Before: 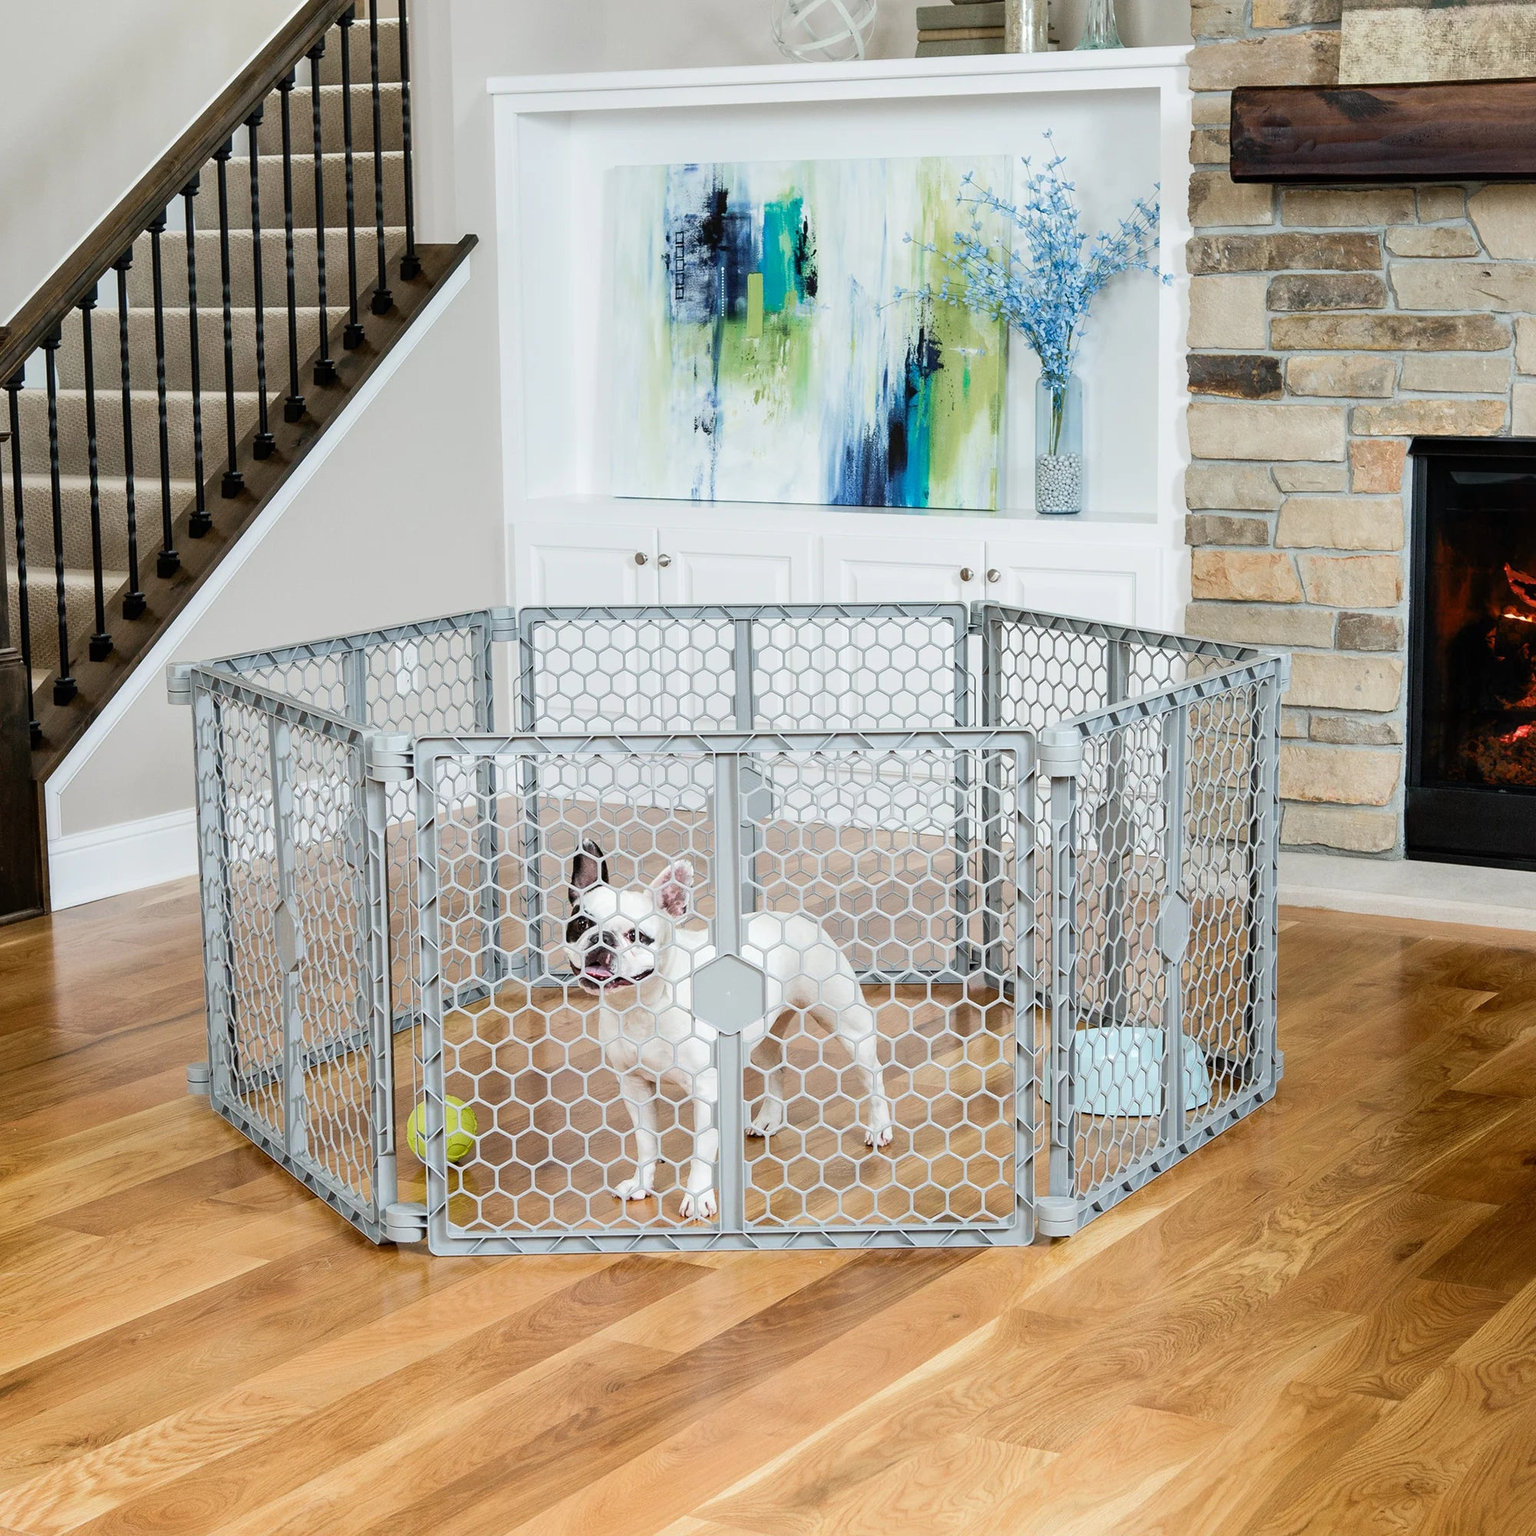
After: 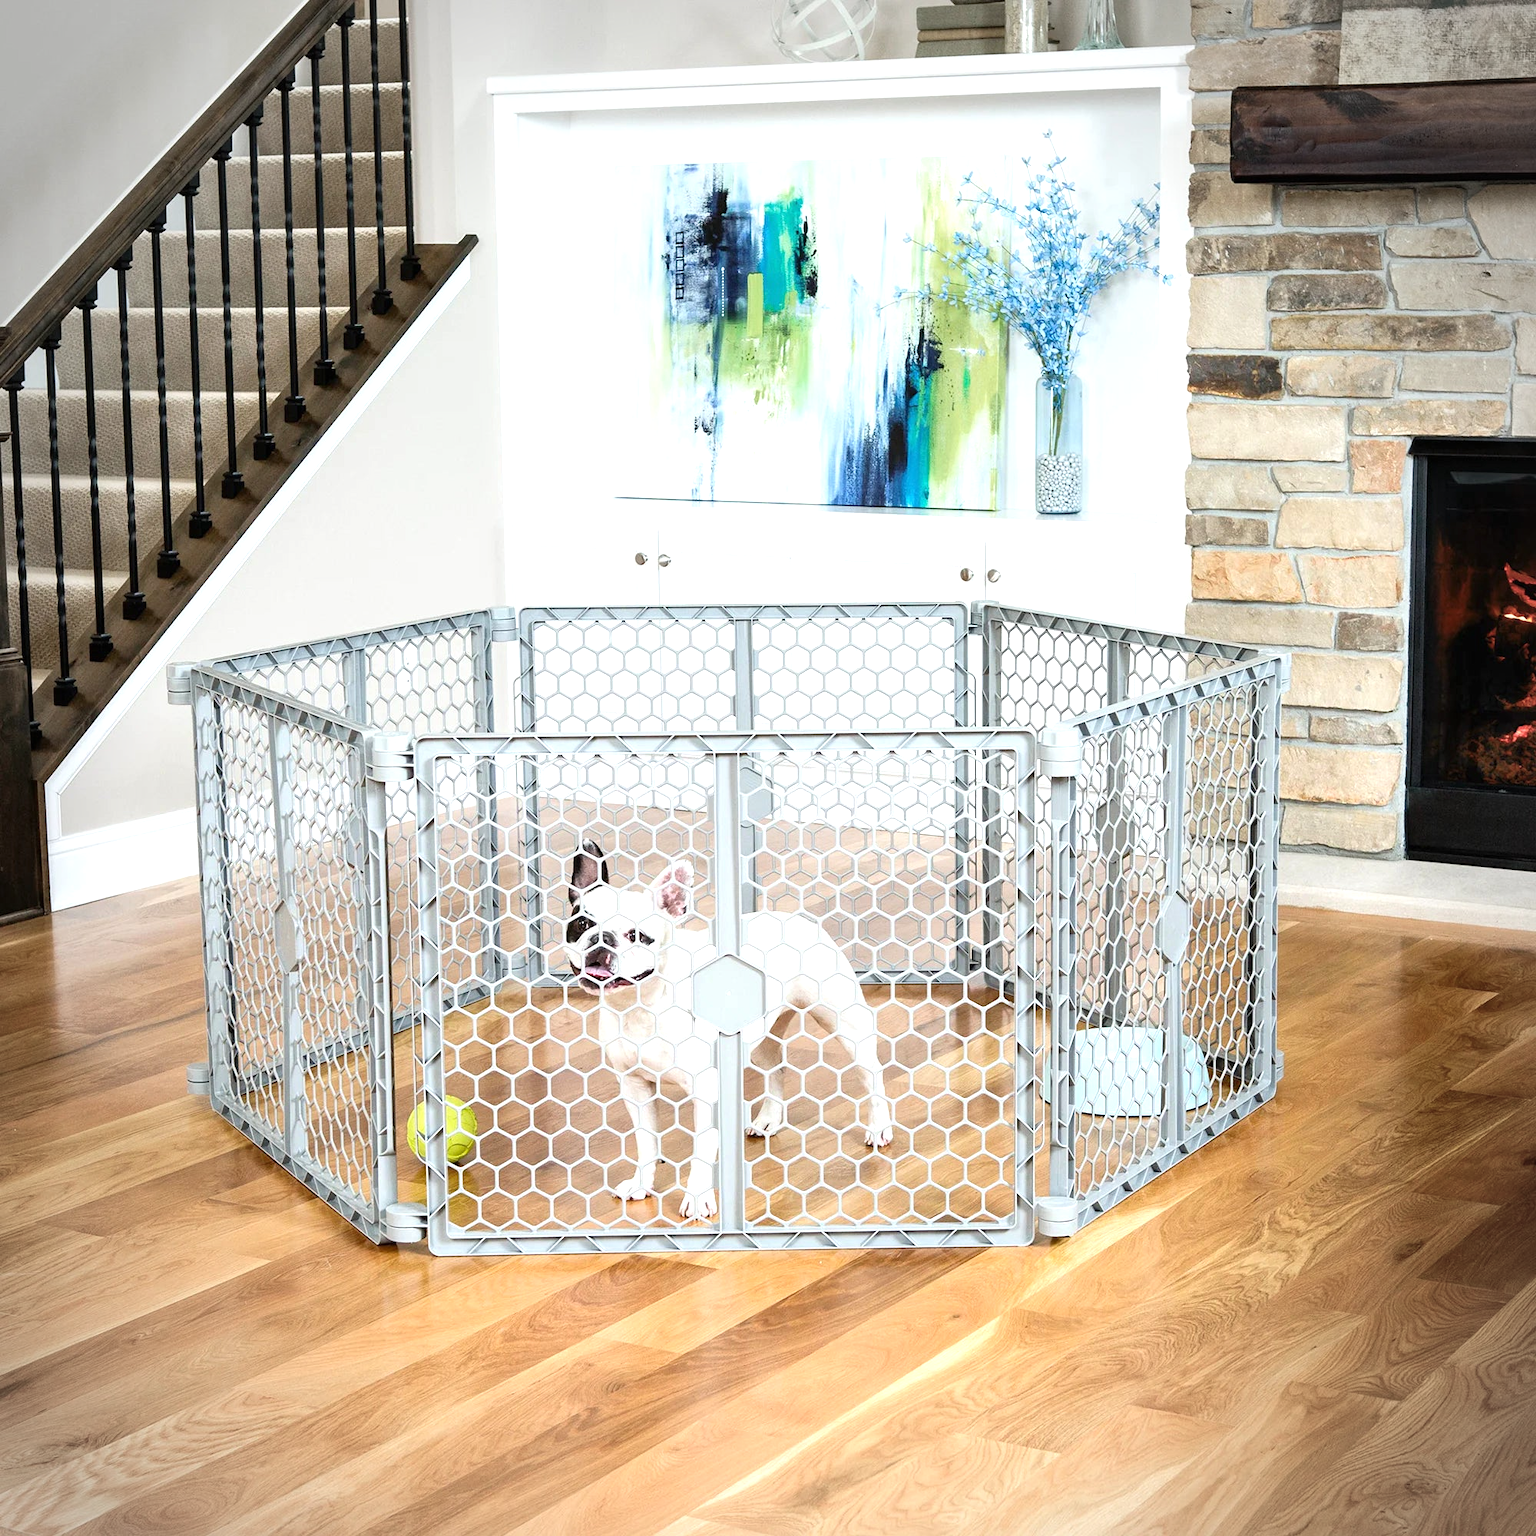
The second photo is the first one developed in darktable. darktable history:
vignetting: on, module defaults
exposure: black level correction 0, exposure 0.7 EV, compensate exposure bias true, compensate highlight preservation false
